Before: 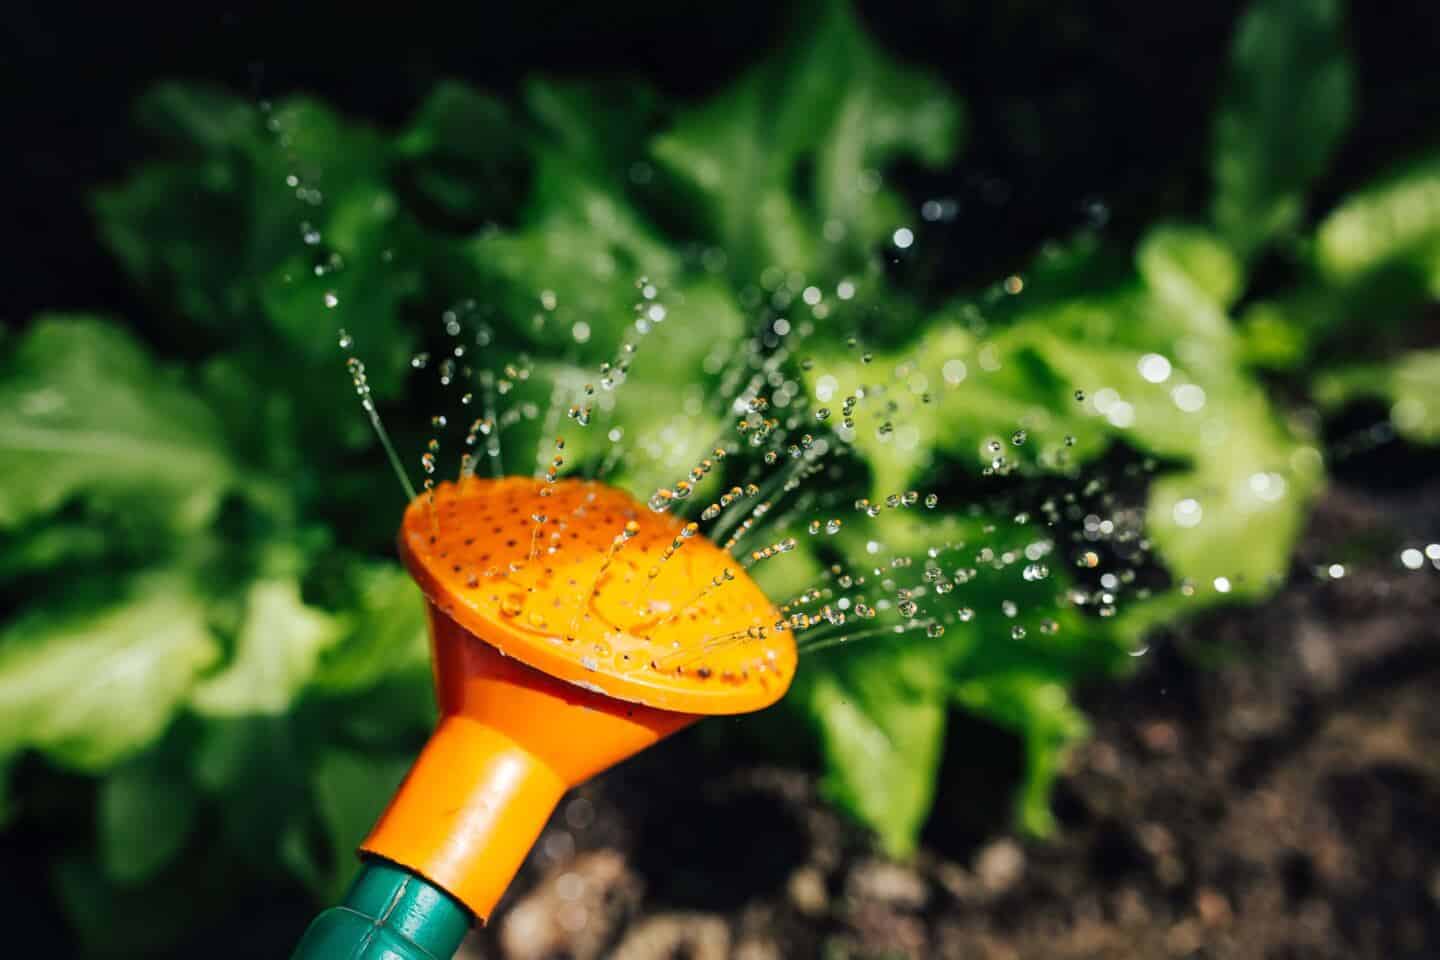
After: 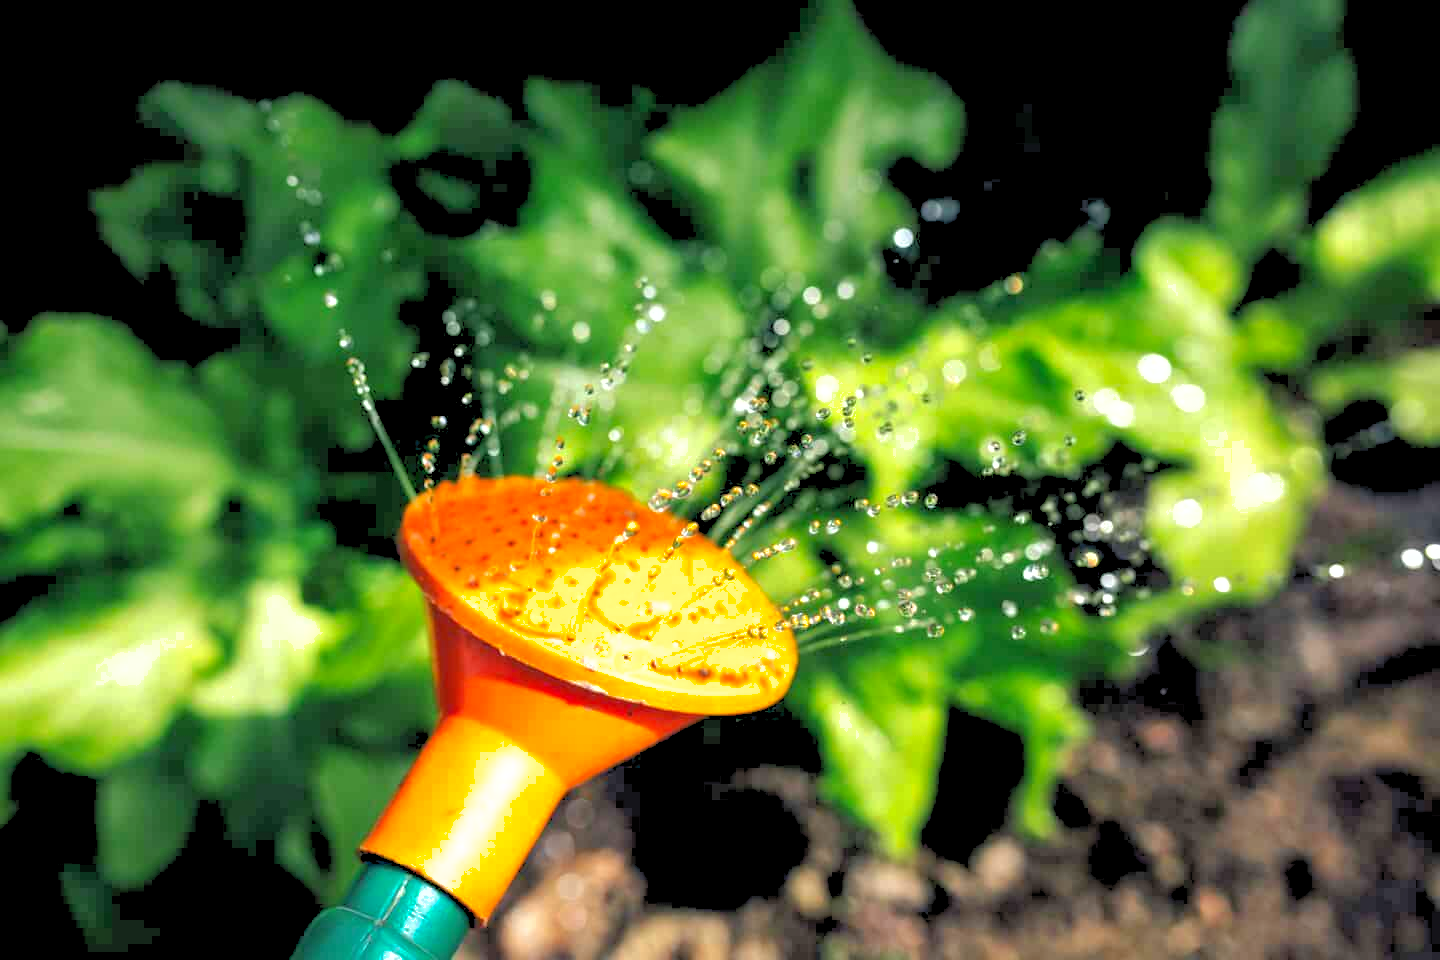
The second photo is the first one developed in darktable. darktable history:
tone equalizer: on, module defaults
shadows and highlights: on, module defaults
rgb levels: preserve colors sum RGB, levels [[0.038, 0.433, 0.934], [0, 0.5, 1], [0, 0.5, 1]]
exposure: black level correction 0, exposure 1 EV, compensate exposure bias true, compensate highlight preservation false
